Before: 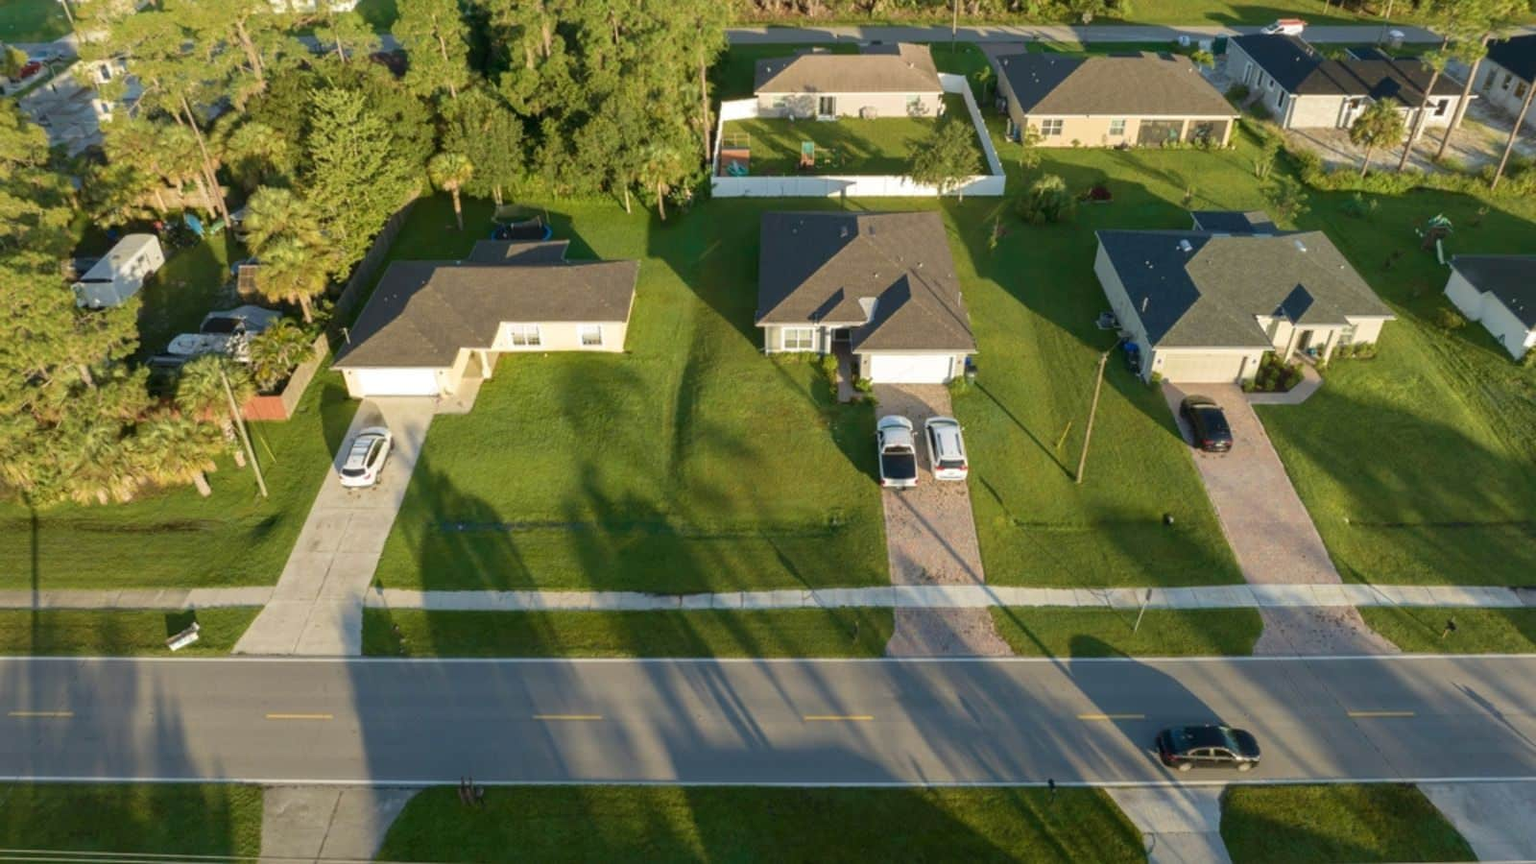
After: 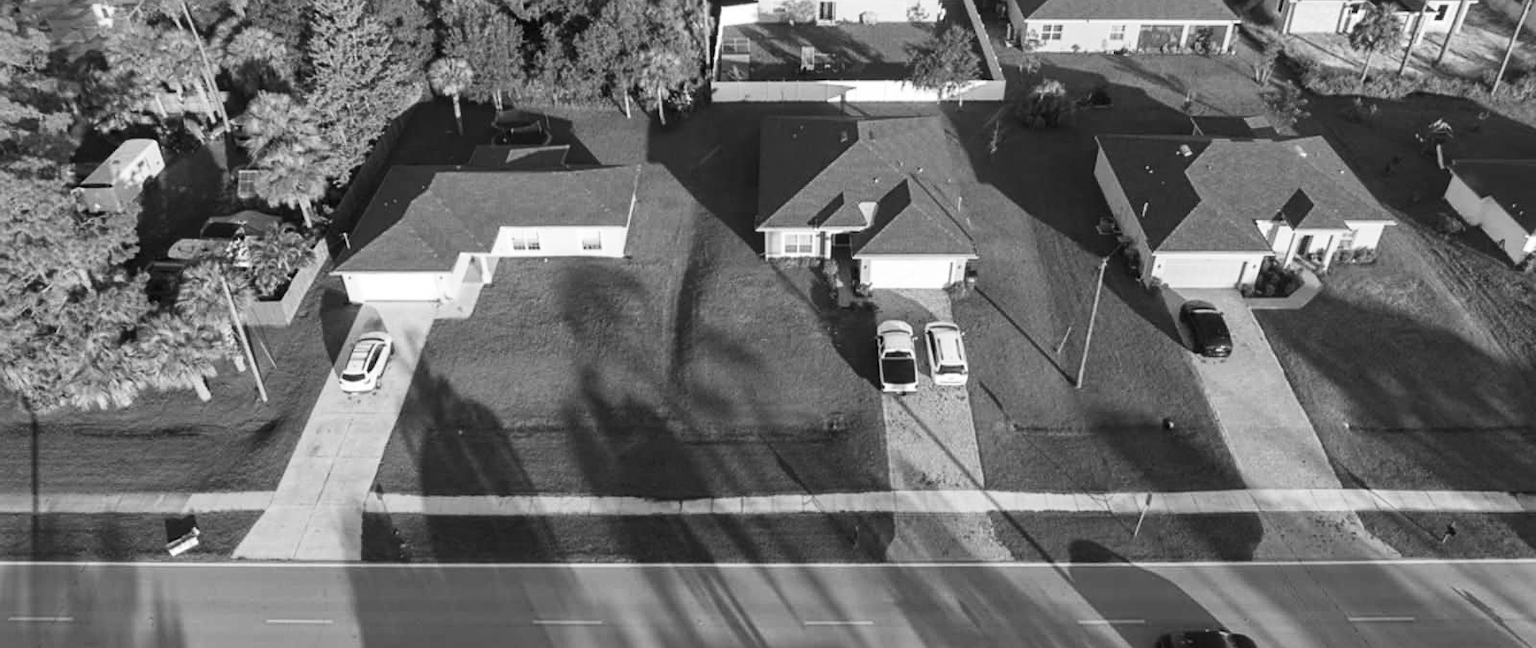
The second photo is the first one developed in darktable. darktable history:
contrast brightness saturation: contrast 0.235, brightness 0.091
crop: top 11.034%, bottom 13.882%
sharpen: amount 0.212
color calibration: output gray [0.21, 0.42, 0.37, 0], illuminant same as pipeline (D50), adaptation none (bypass), x 0.332, y 0.334, temperature 5015.11 K
